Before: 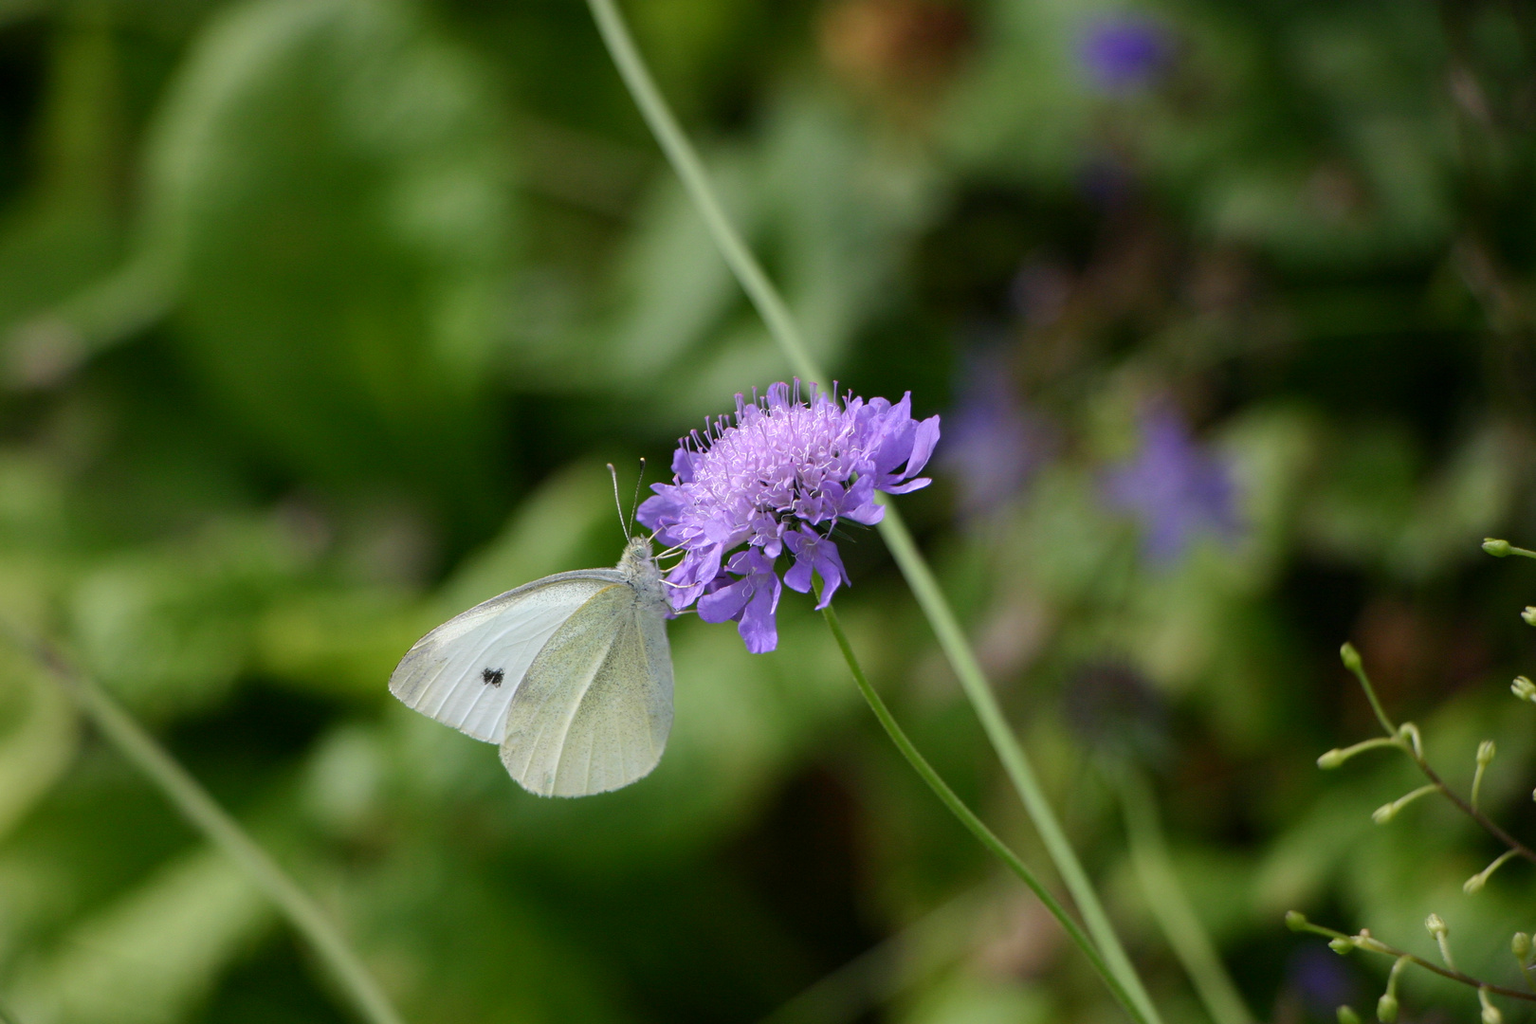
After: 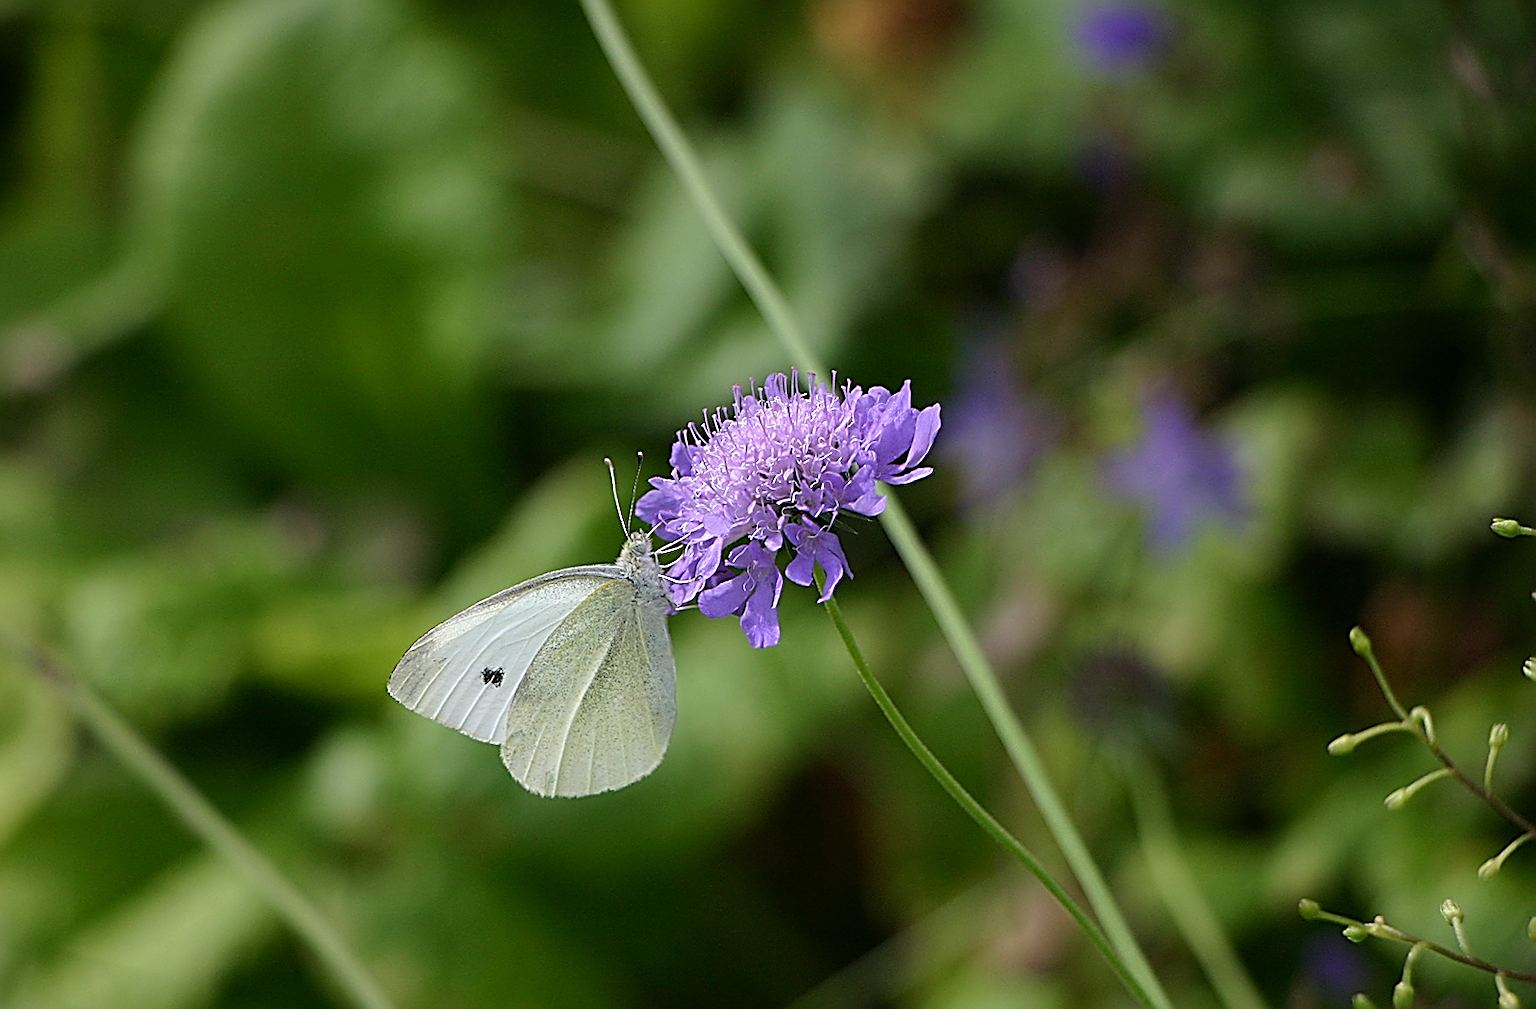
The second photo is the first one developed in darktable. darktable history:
exposure: compensate highlight preservation false
rotate and perspective: rotation -1°, crop left 0.011, crop right 0.989, crop top 0.025, crop bottom 0.975
sharpen: amount 2
